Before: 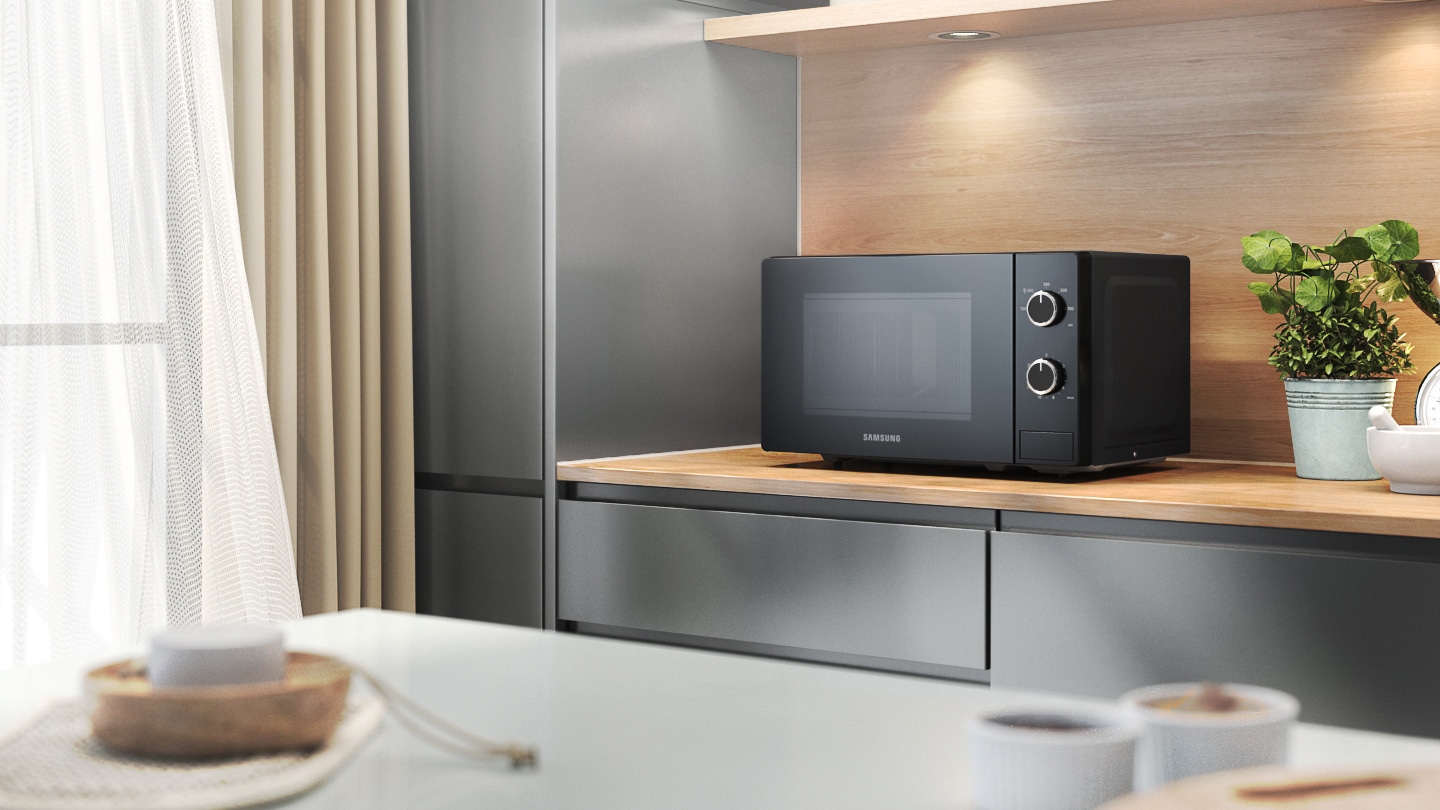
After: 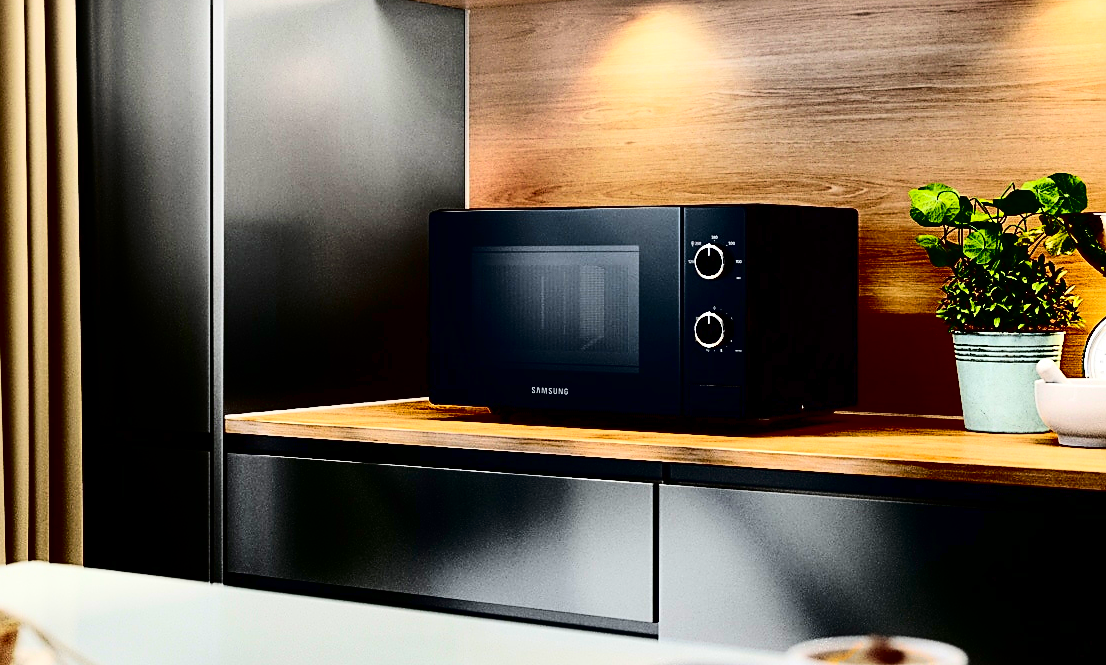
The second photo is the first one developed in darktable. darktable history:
sharpen: on, module defaults
contrast brightness saturation: contrast 0.77, brightness -1, saturation 1
crop: left 23.095%, top 5.827%, bottom 11.854%
